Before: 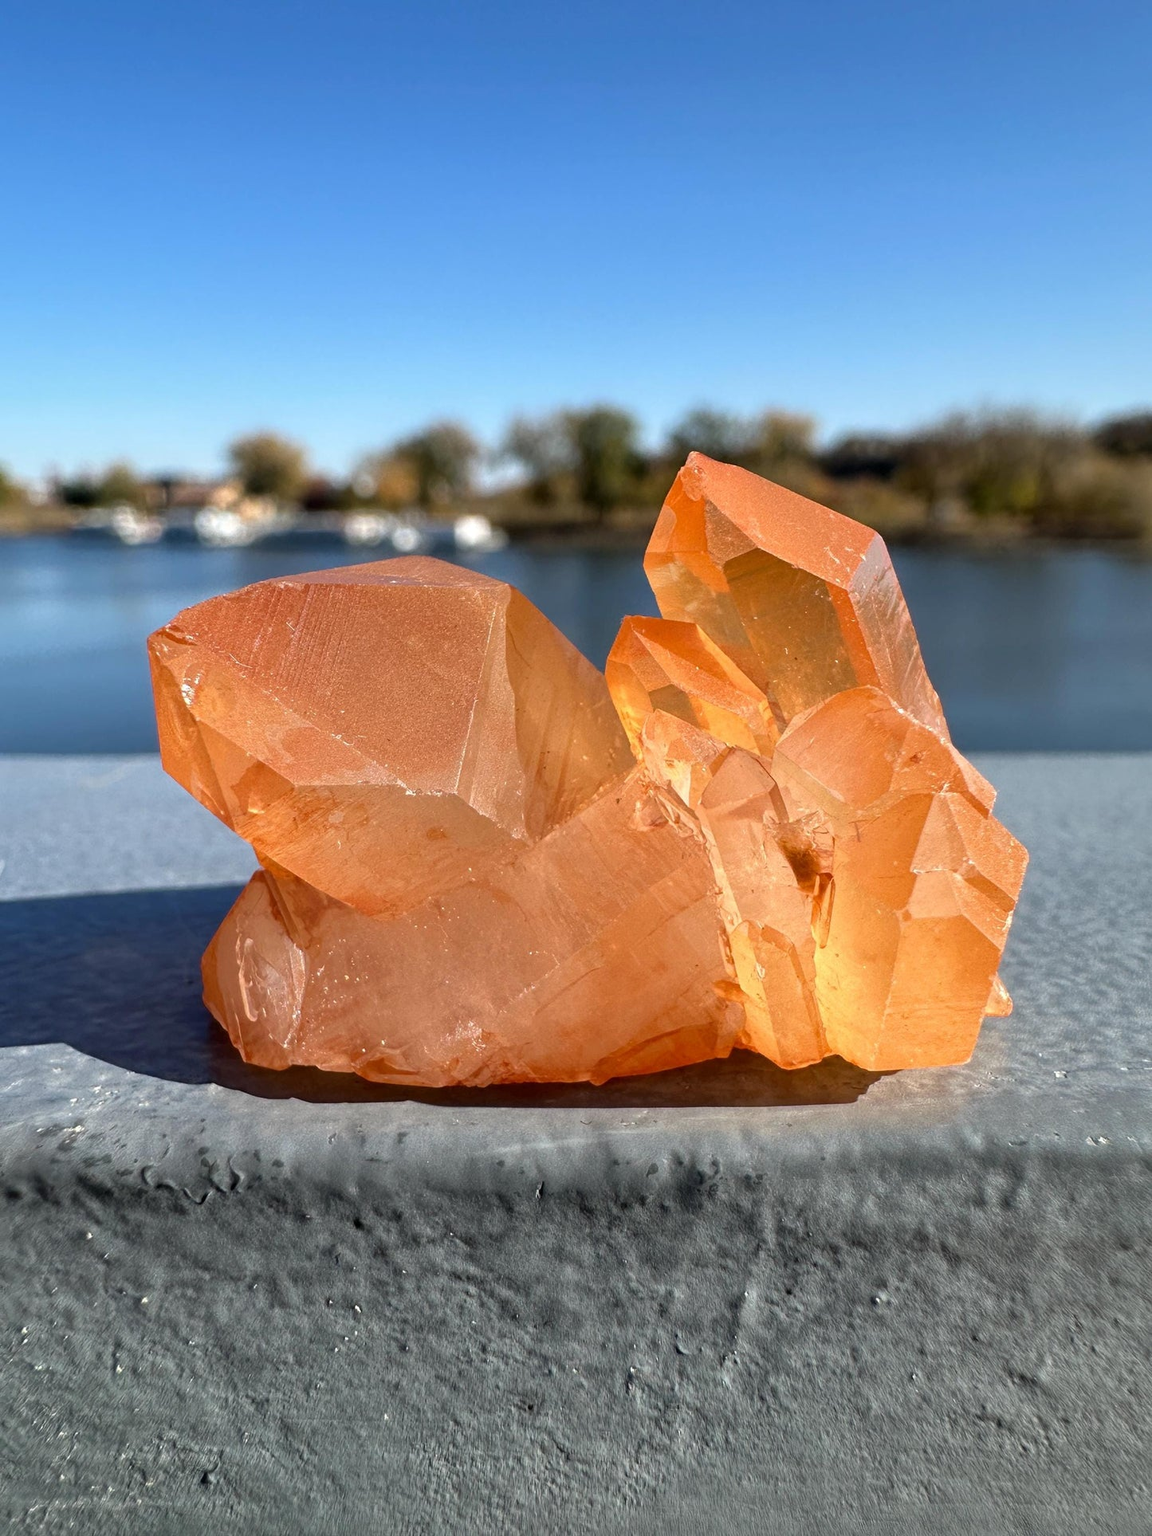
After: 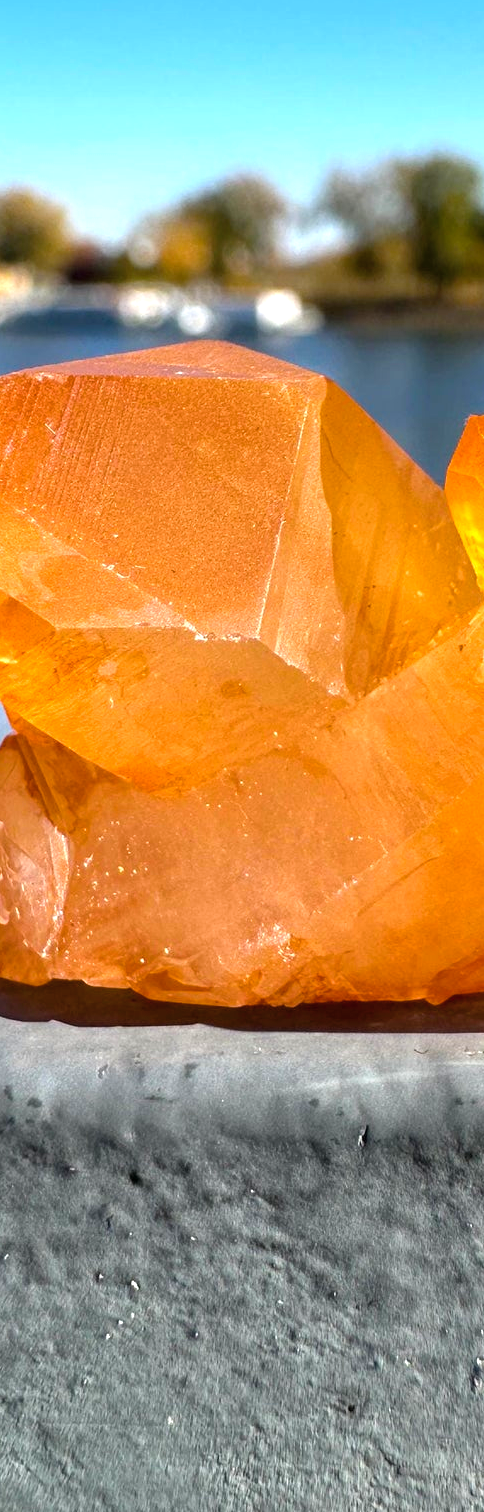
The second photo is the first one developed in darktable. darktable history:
color balance rgb: linear chroma grading › global chroma 15%, perceptual saturation grading › global saturation 30%
exposure: black level correction 0, exposure 0.68 EV, compensate exposure bias true, compensate highlight preservation false
contrast brightness saturation: saturation -0.17
vibrance: vibrance 20%
crop and rotate: left 21.77%, top 18.528%, right 44.676%, bottom 2.997%
